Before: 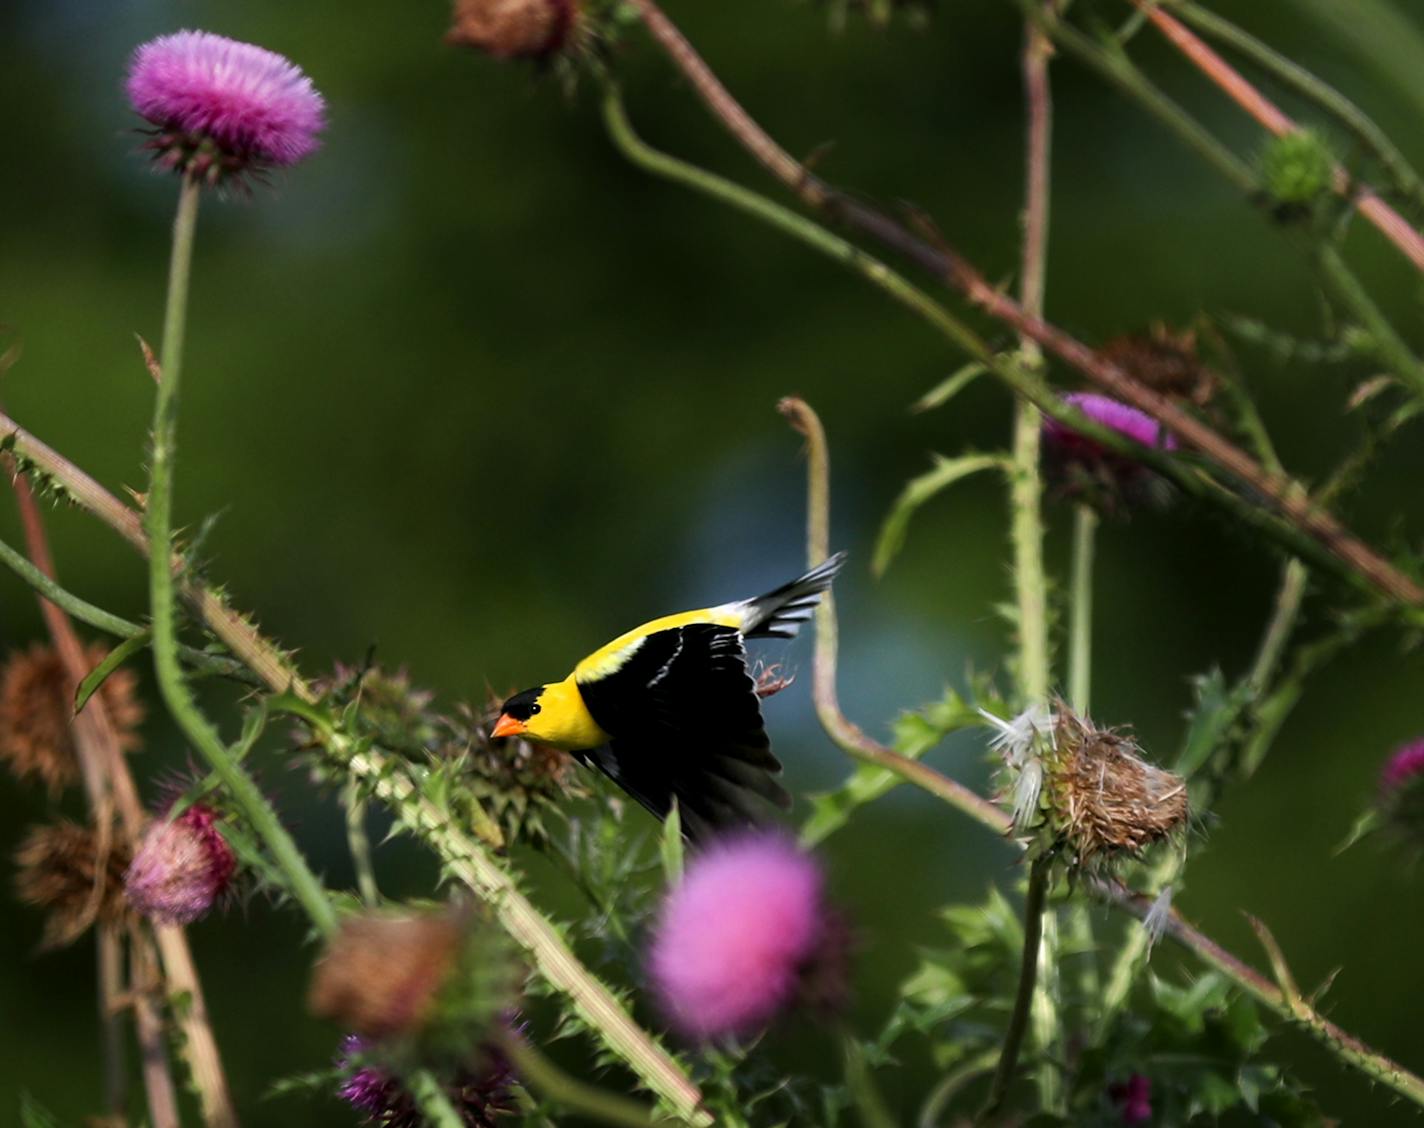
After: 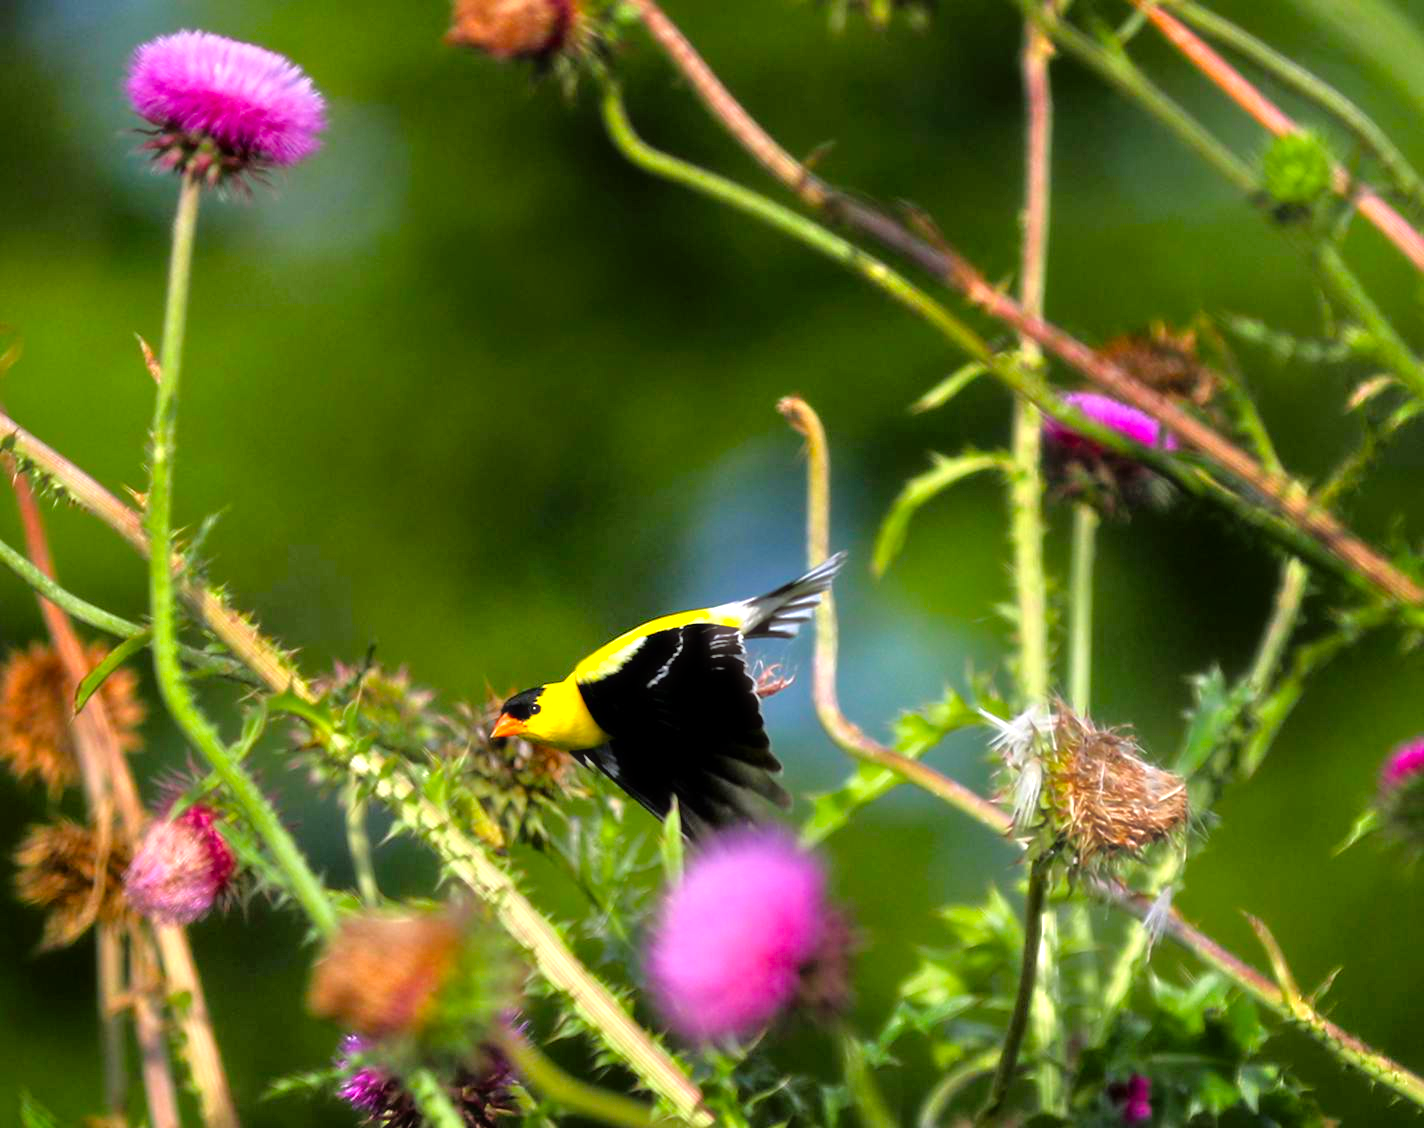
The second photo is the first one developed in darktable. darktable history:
levels: levels [0, 0.43, 0.859]
tone equalizer: -7 EV 0.15 EV, -6 EV 0.618 EV, -5 EV 1.17 EV, -4 EV 1.37 EV, -3 EV 1.15 EV, -2 EV 0.6 EV, -1 EV 0.163 EV
haze removal: strength -0.1, compatibility mode true, adaptive false
color balance rgb: shadows lift › chroma 0.723%, shadows lift › hue 113.79°, perceptual saturation grading › global saturation 30.733%, global vibrance 15.624%
